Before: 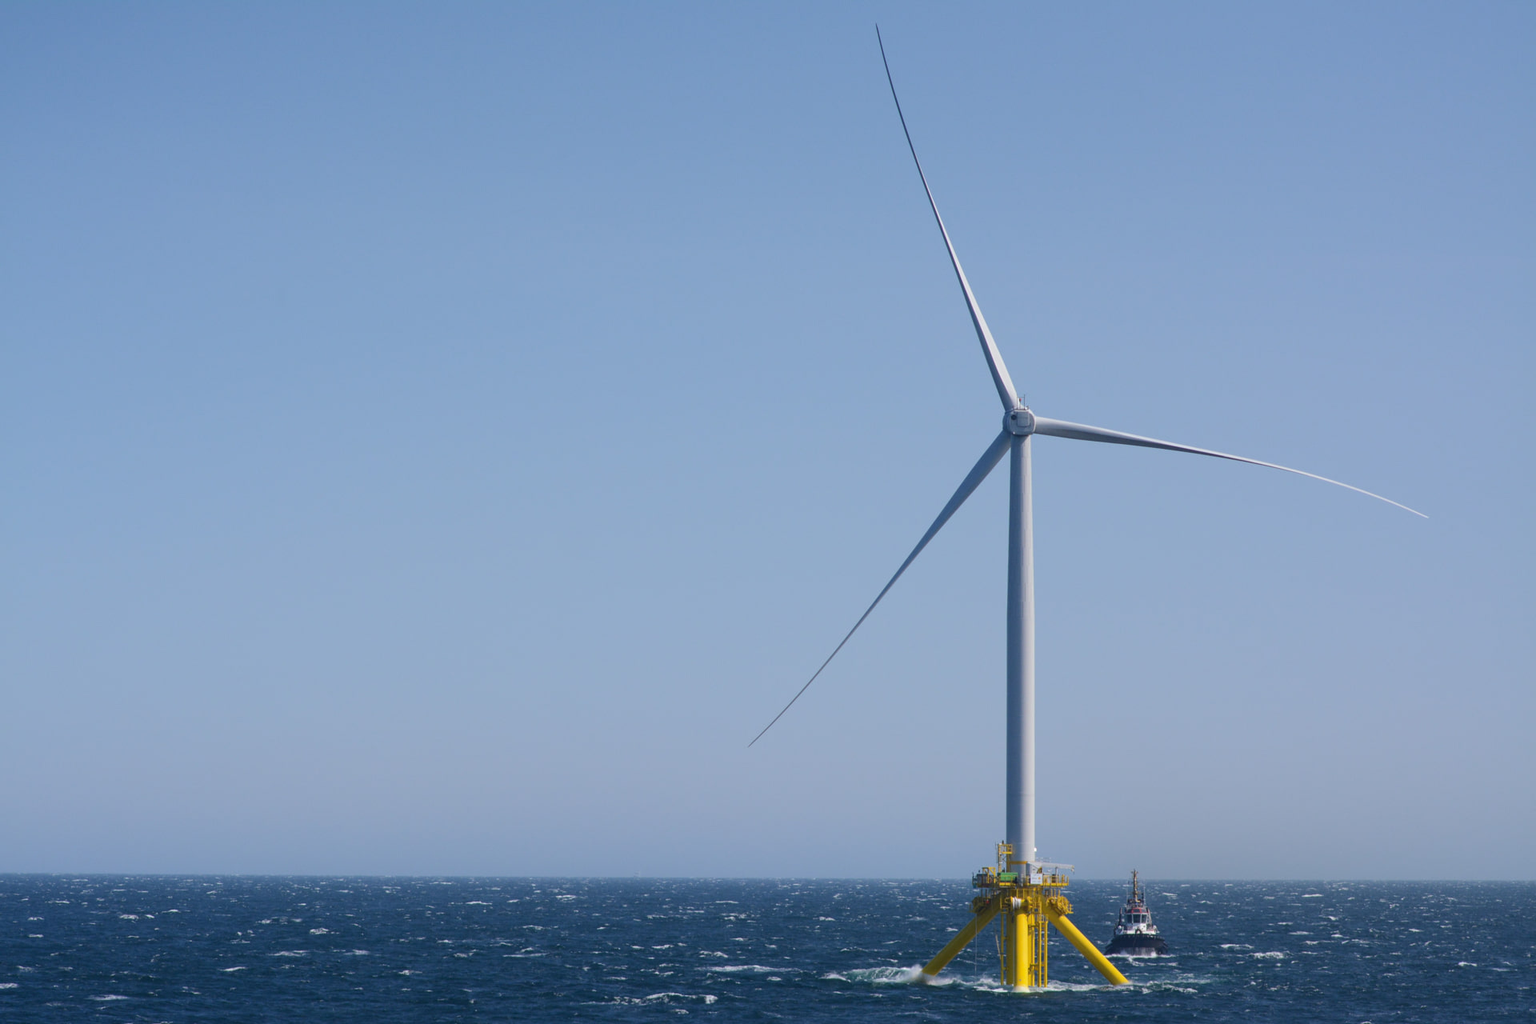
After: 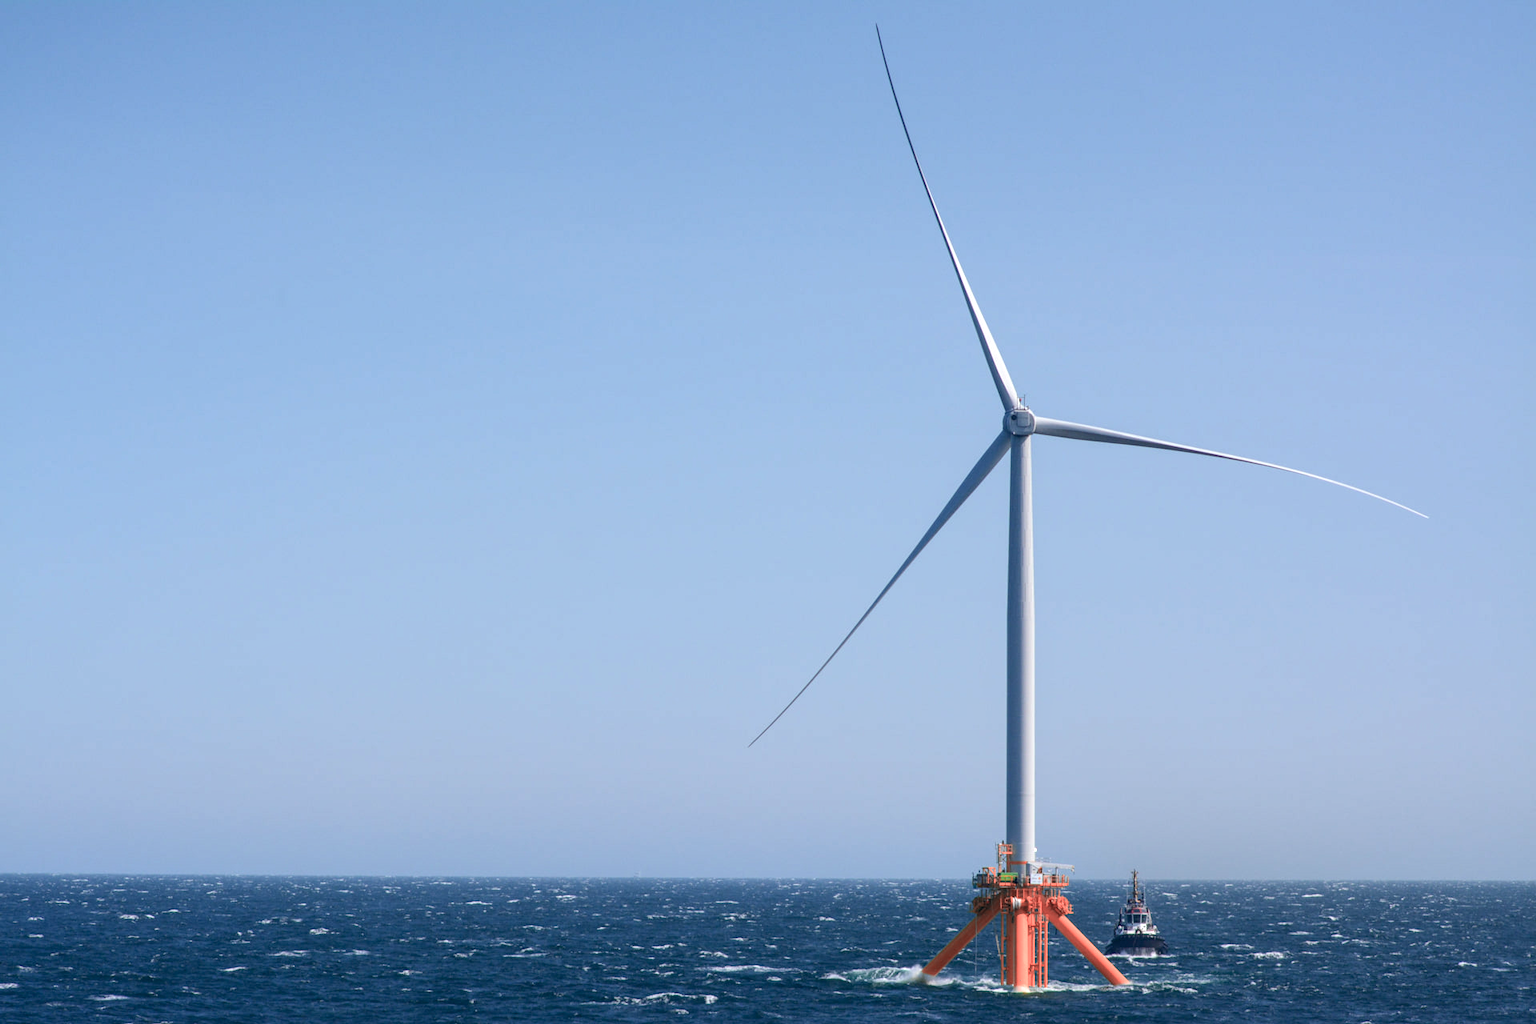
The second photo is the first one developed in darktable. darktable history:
color zones: curves: ch2 [(0, 0.5) (0.084, 0.497) (0.323, 0.335) (0.4, 0.497) (1, 0.5)], process mode strong
local contrast: on, module defaults
exposure: black level correction 0.005, exposure 0.417 EV, compensate highlight preservation false
